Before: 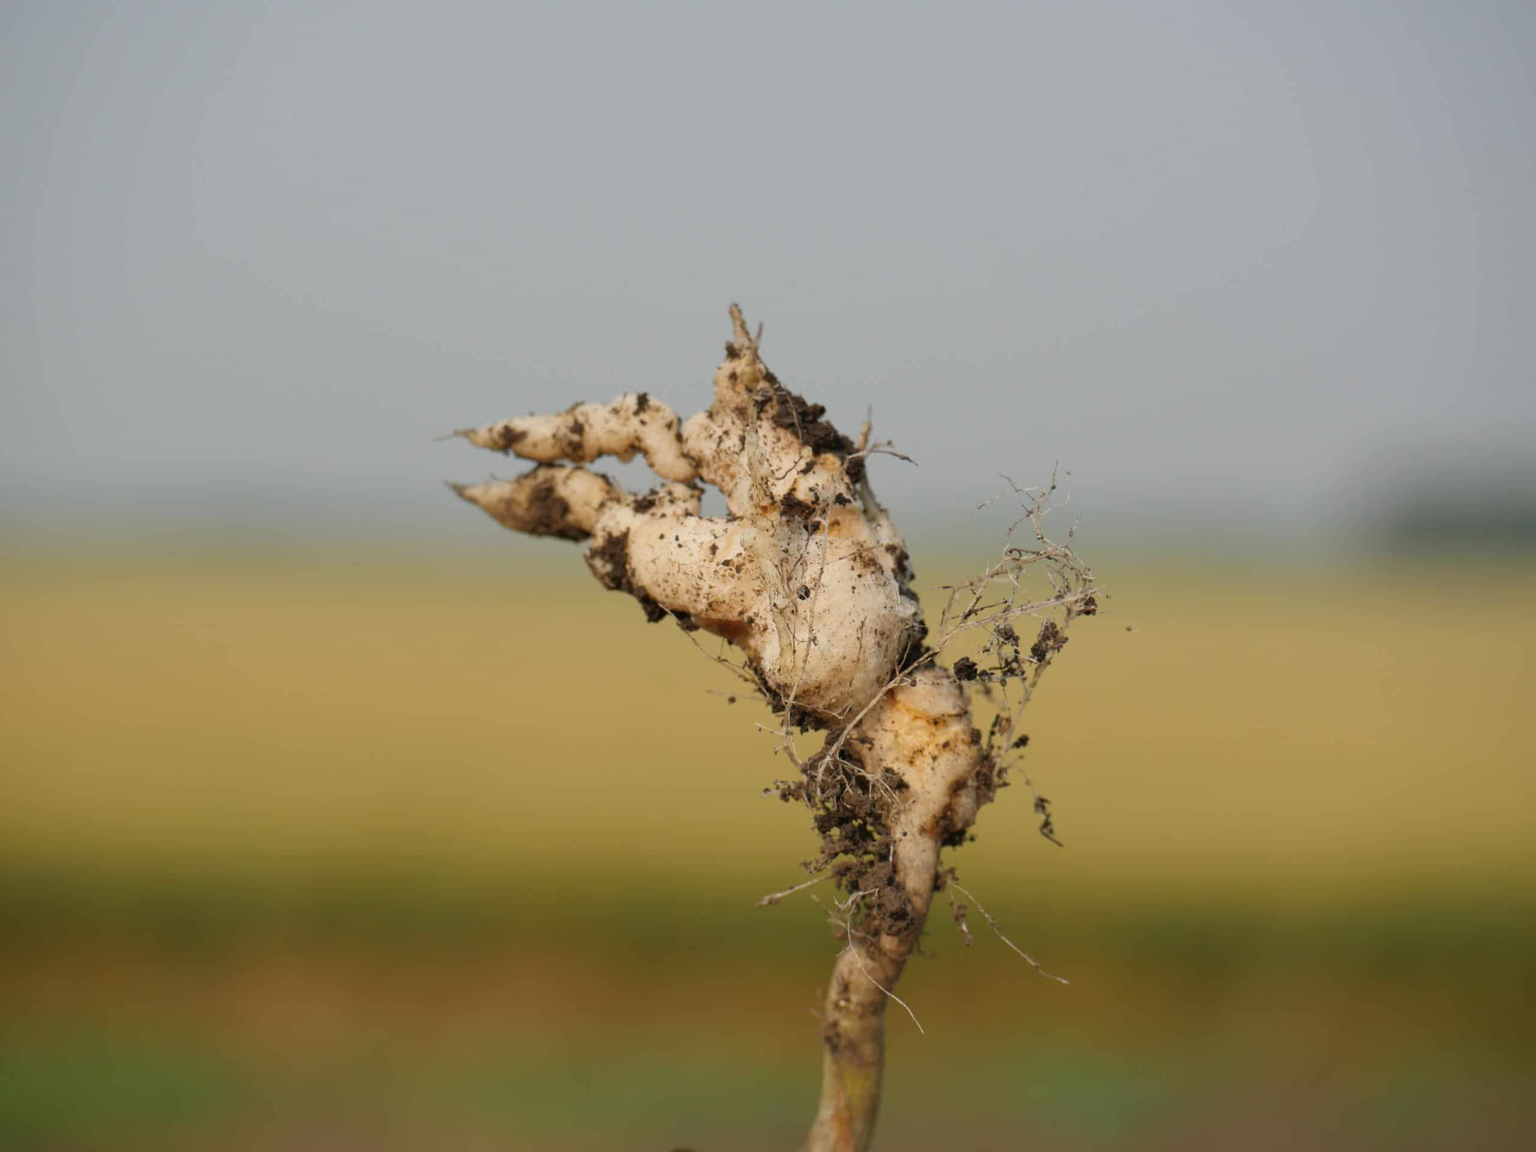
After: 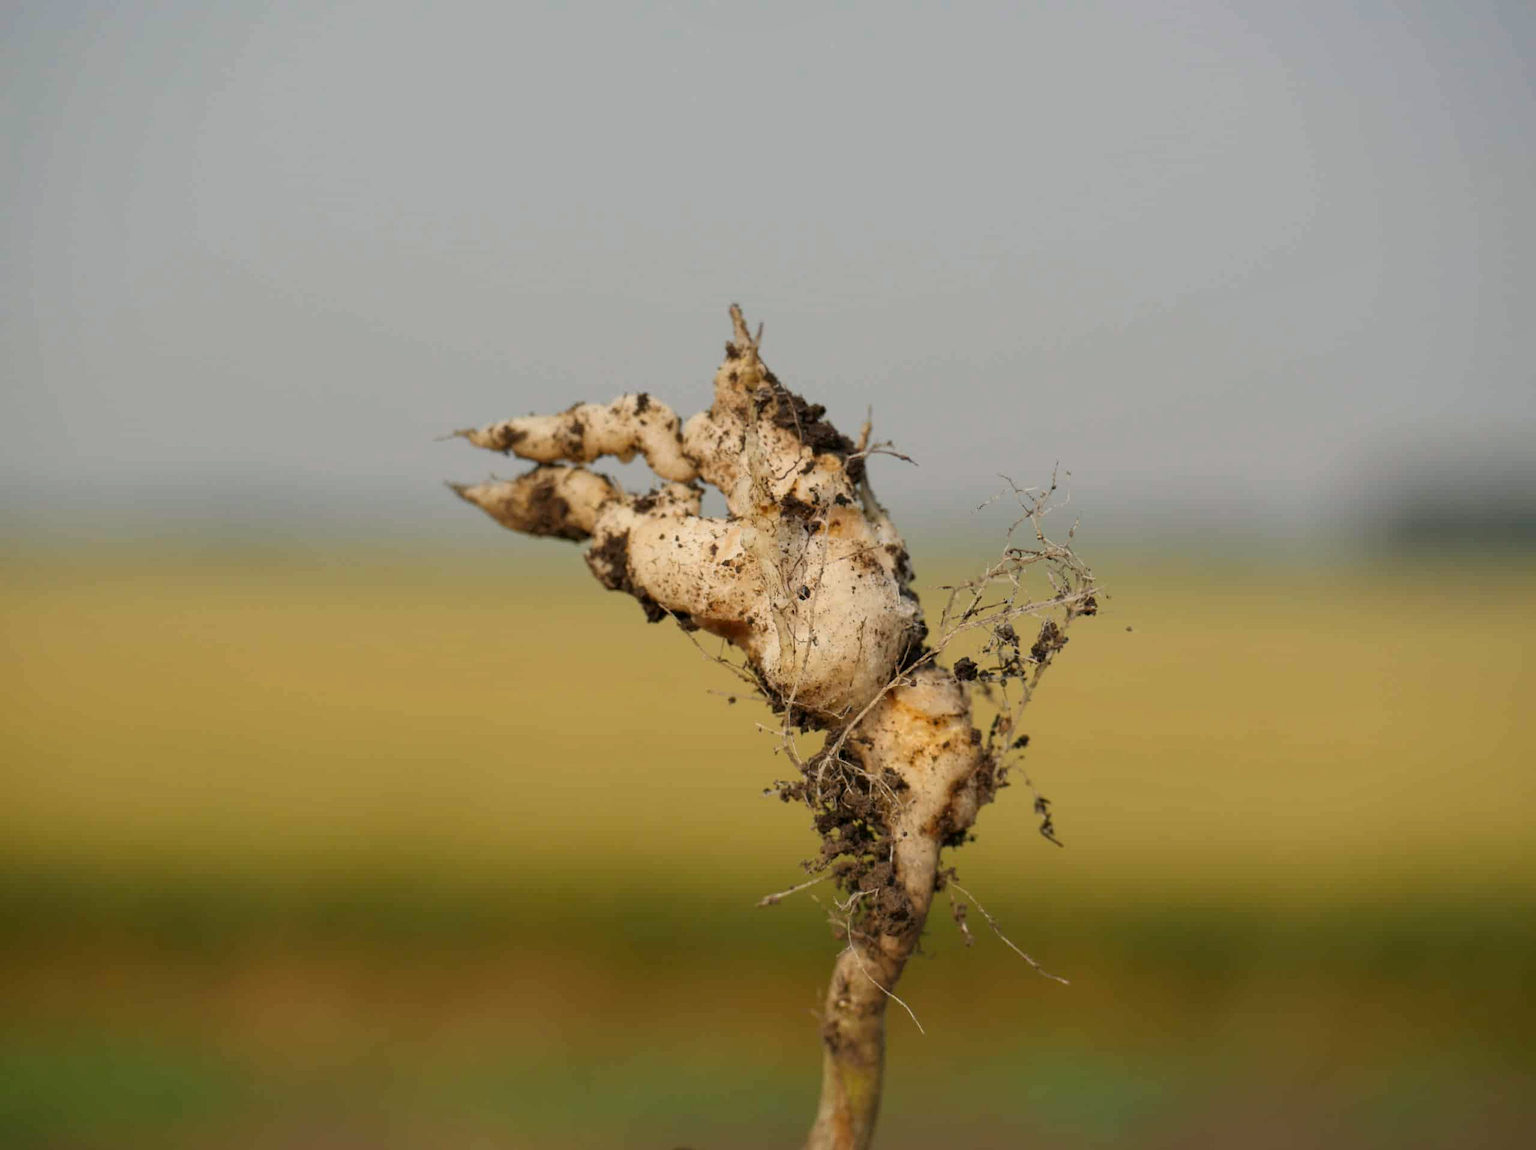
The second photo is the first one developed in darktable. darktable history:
crop: bottom 0.071%
levels: levels [0, 0.51, 1]
color correction: highlights a* 0.816, highlights b* 2.78, saturation 1.1
white balance: emerald 1
local contrast: highlights 100%, shadows 100%, detail 120%, midtone range 0.2
